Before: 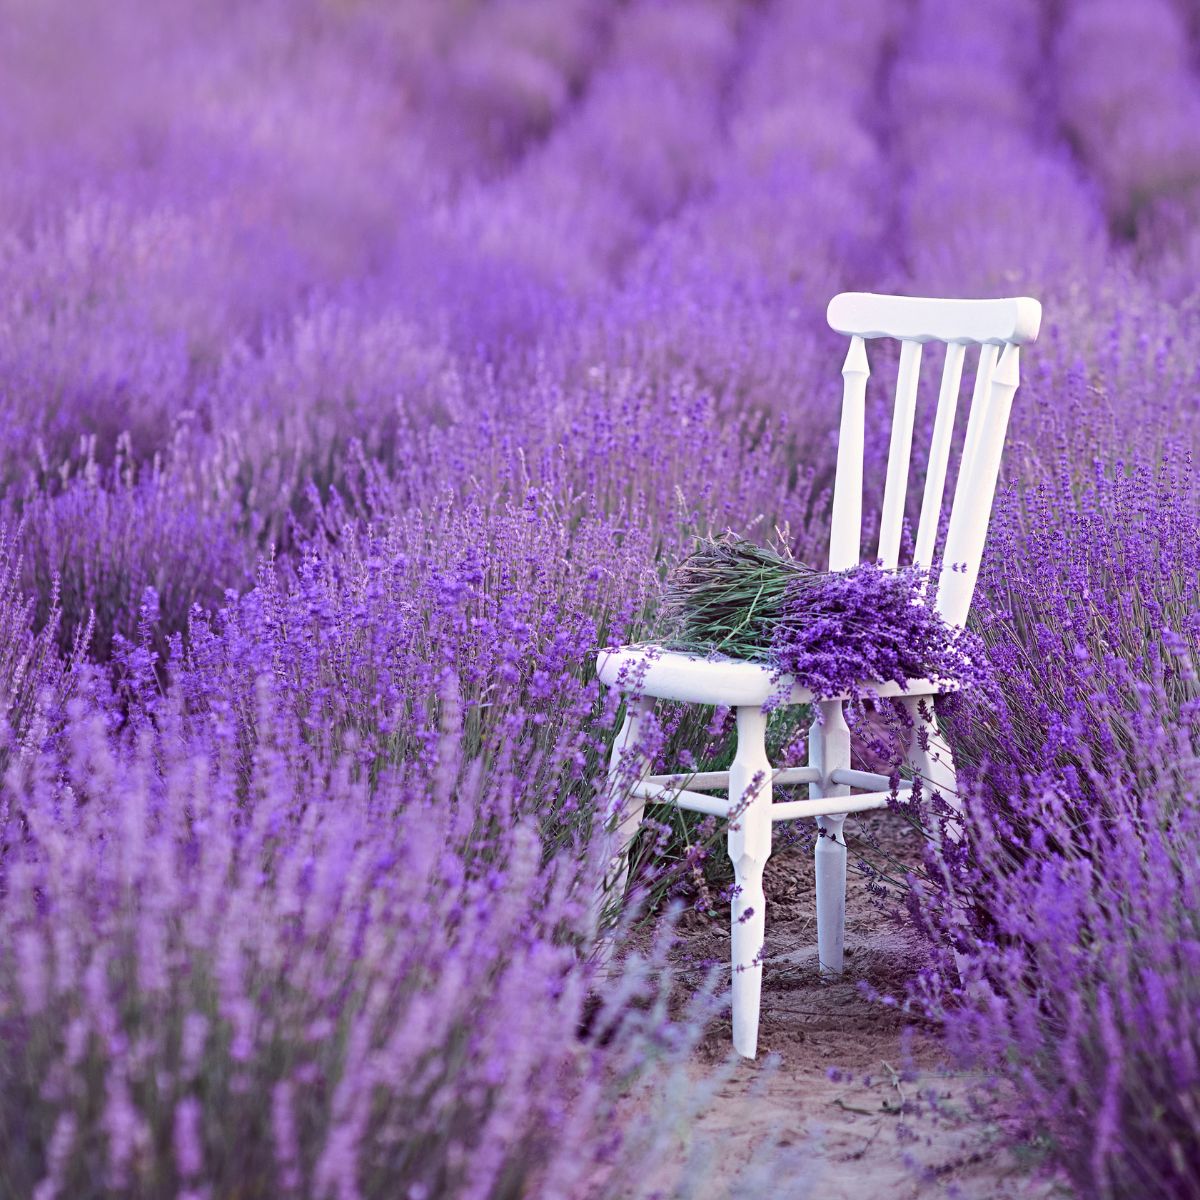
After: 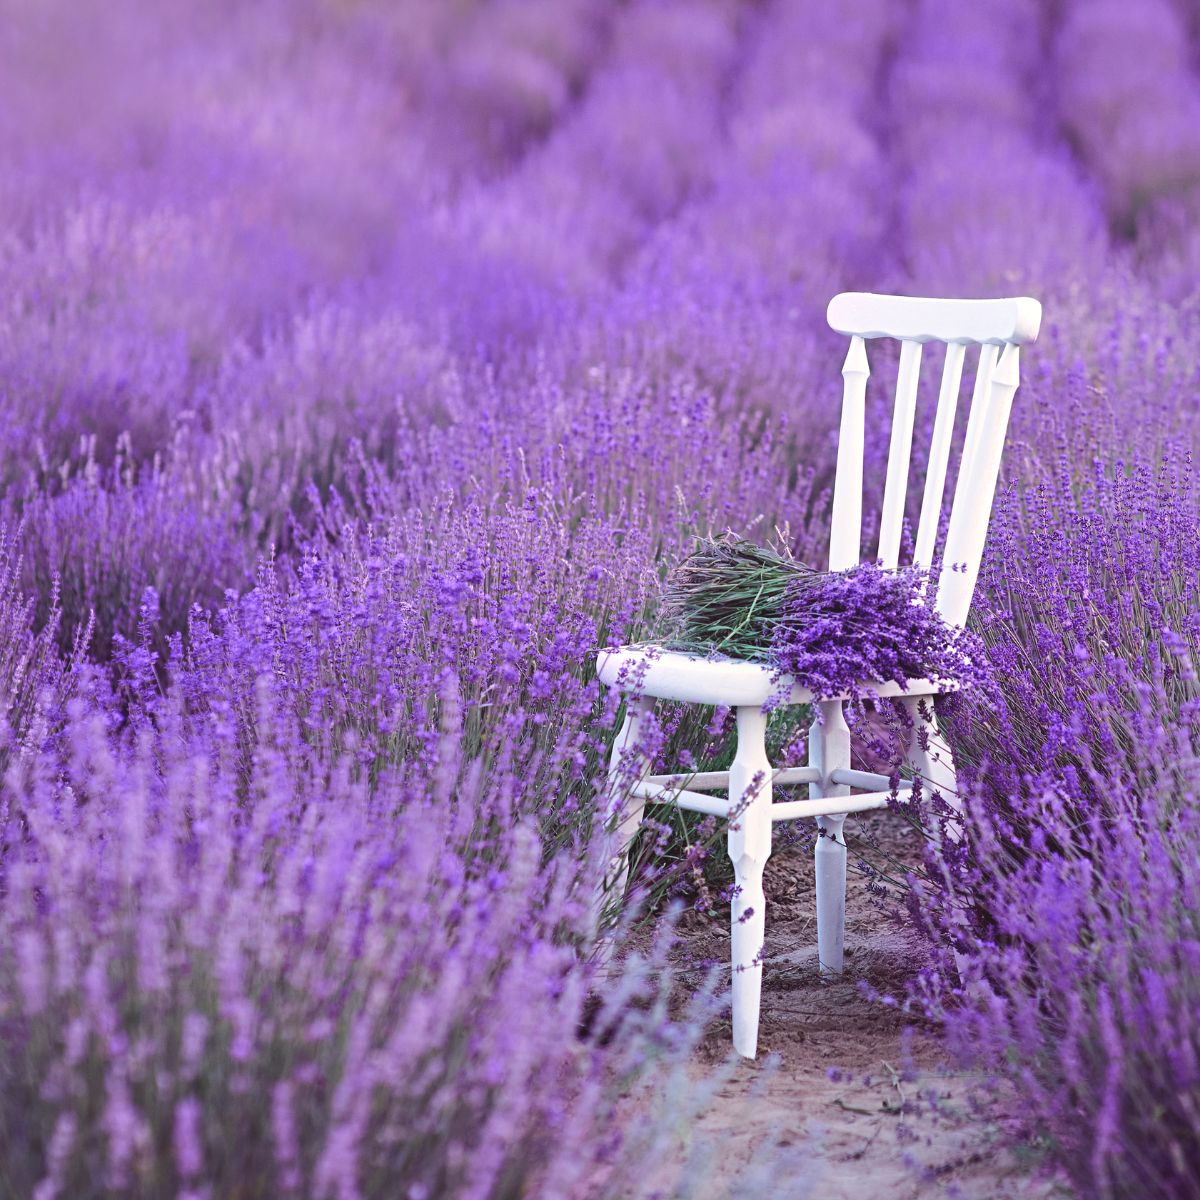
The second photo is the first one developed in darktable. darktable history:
exposure: black level correction -0.007, exposure 0.069 EV, compensate highlight preservation false
